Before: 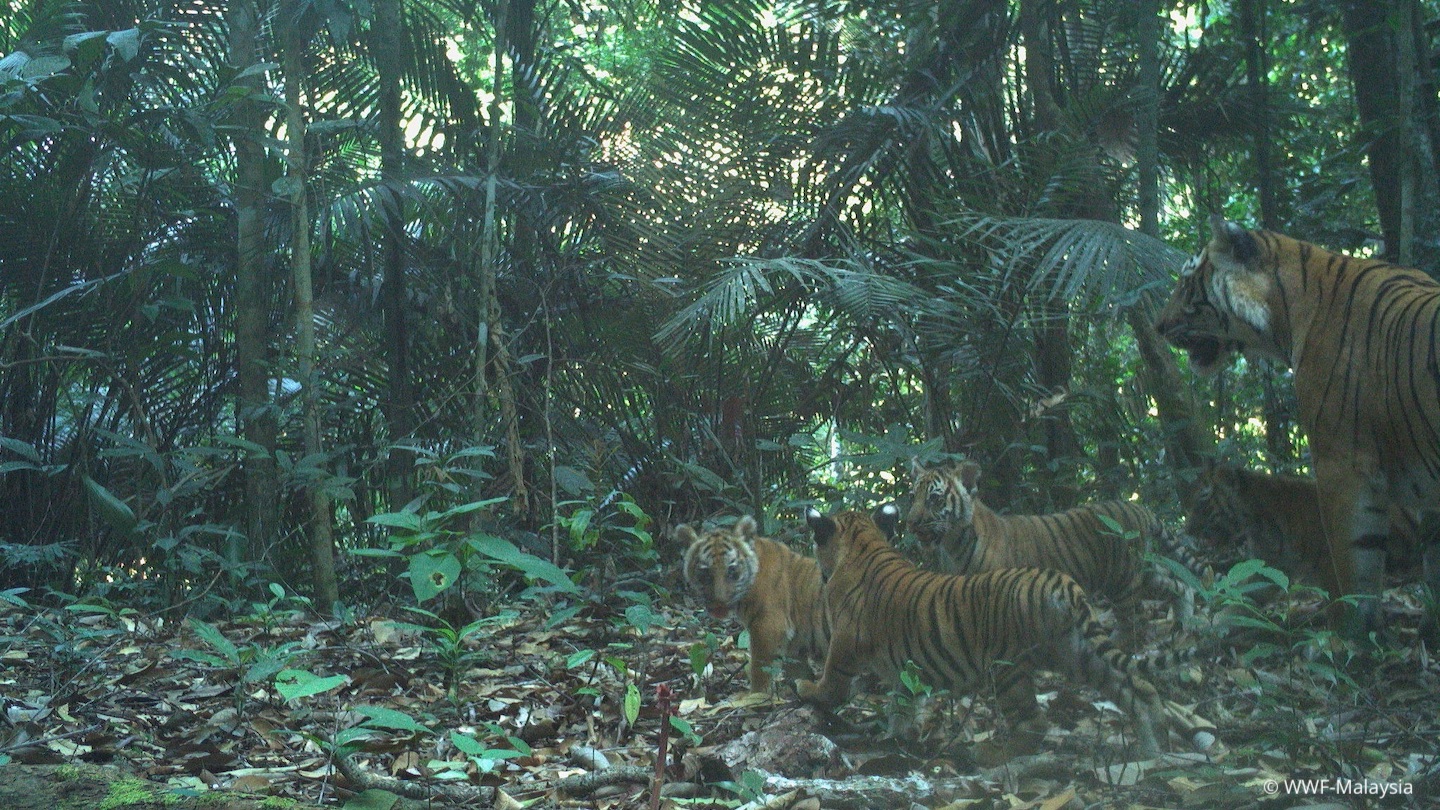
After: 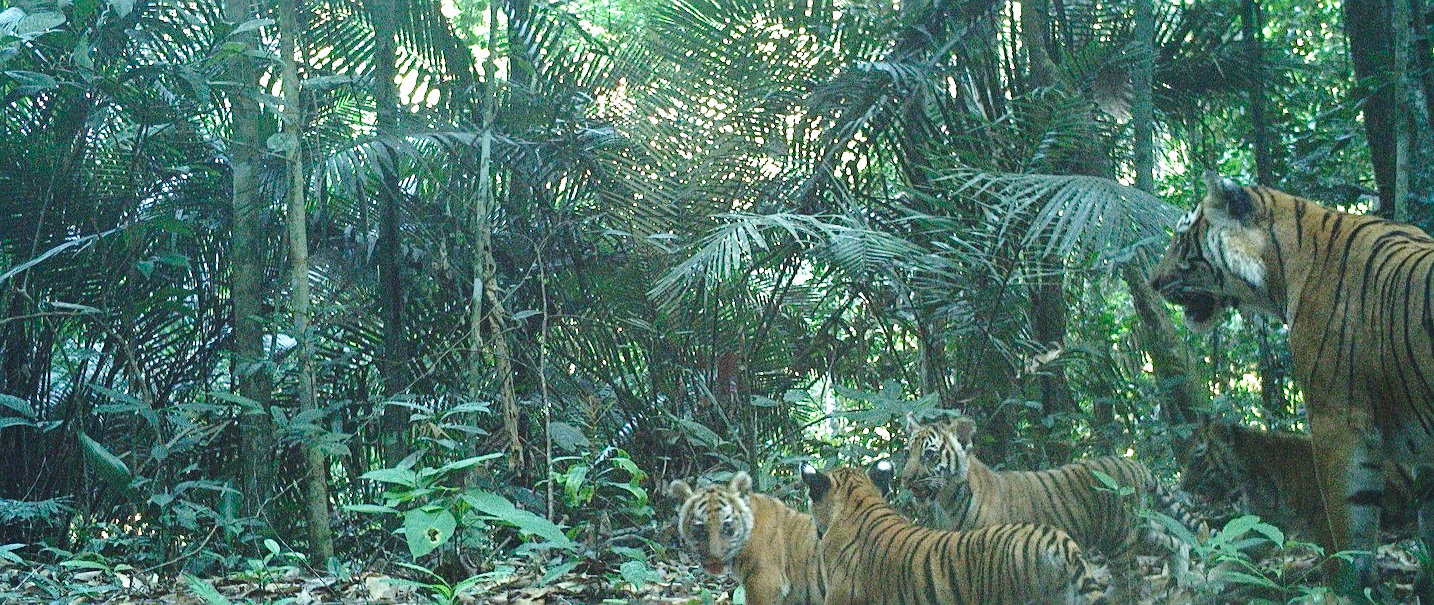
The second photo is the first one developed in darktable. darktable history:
shadows and highlights: shadows -23.08, highlights 46.15, soften with gaussian
crop: left 0.387%, top 5.469%, bottom 19.809%
sharpen: on, module defaults
base curve: curves: ch0 [(0, 0) (0.032, 0.037) (0.105, 0.228) (0.435, 0.76) (0.856, 0.983) (1, 1)], preserve colors none
